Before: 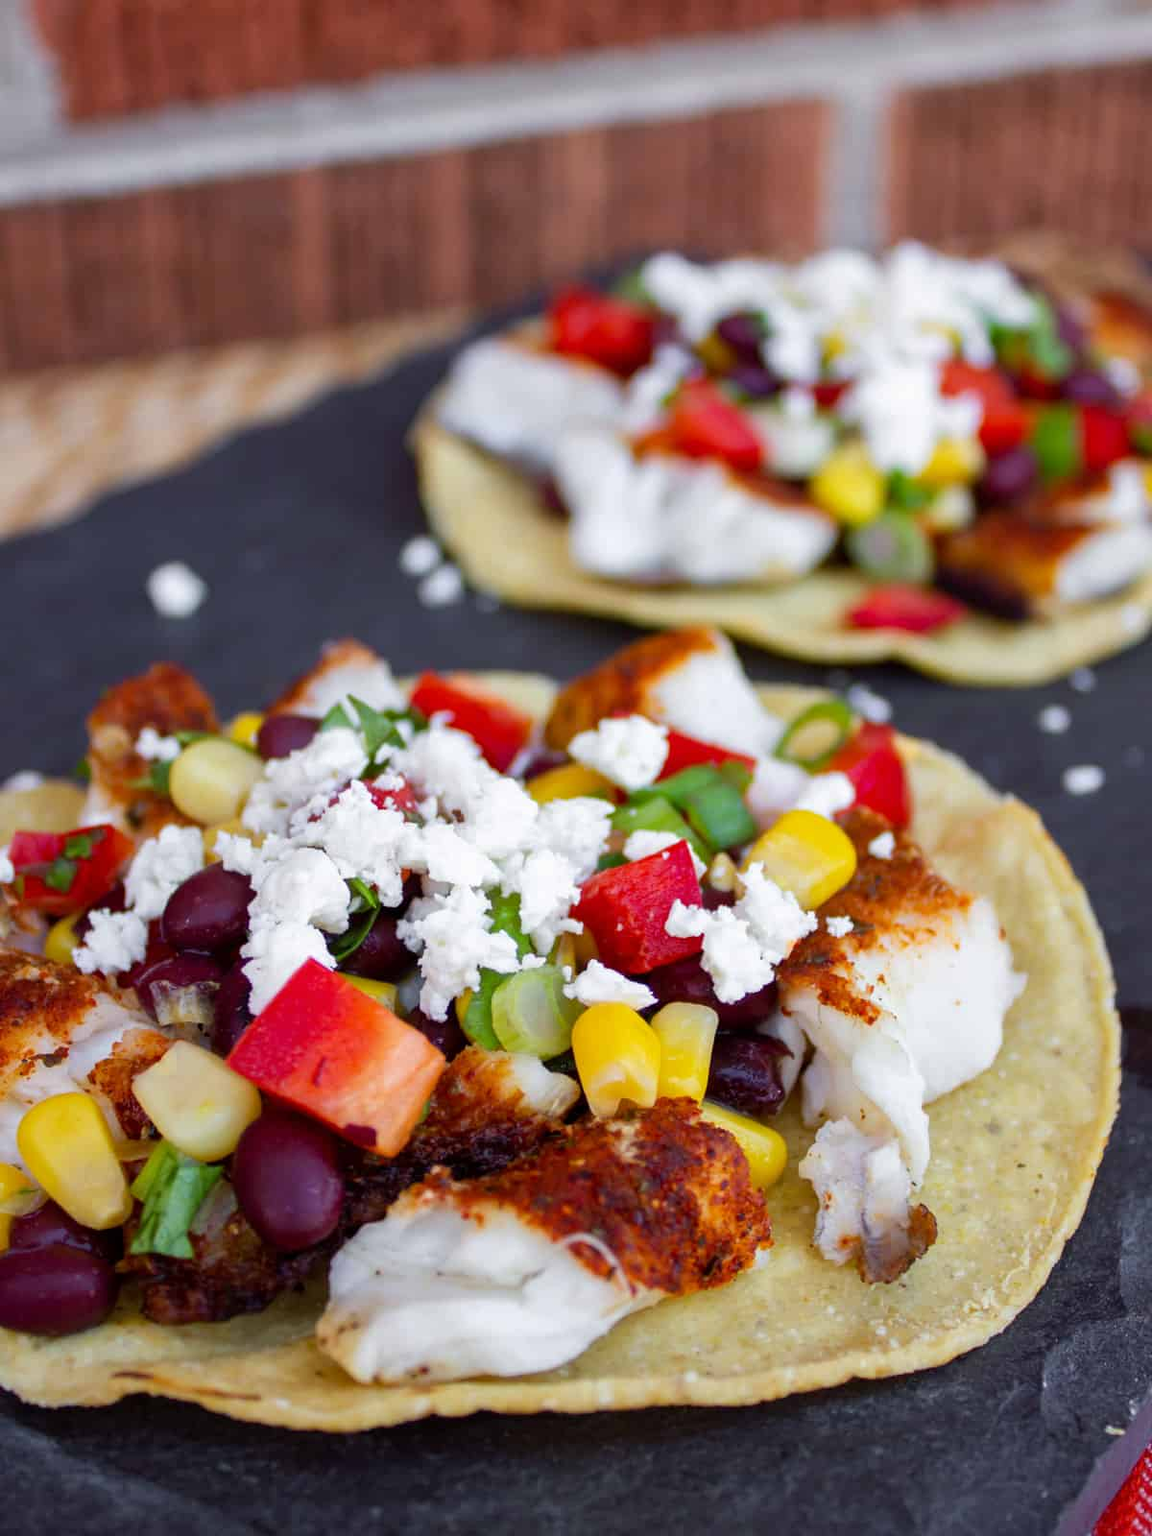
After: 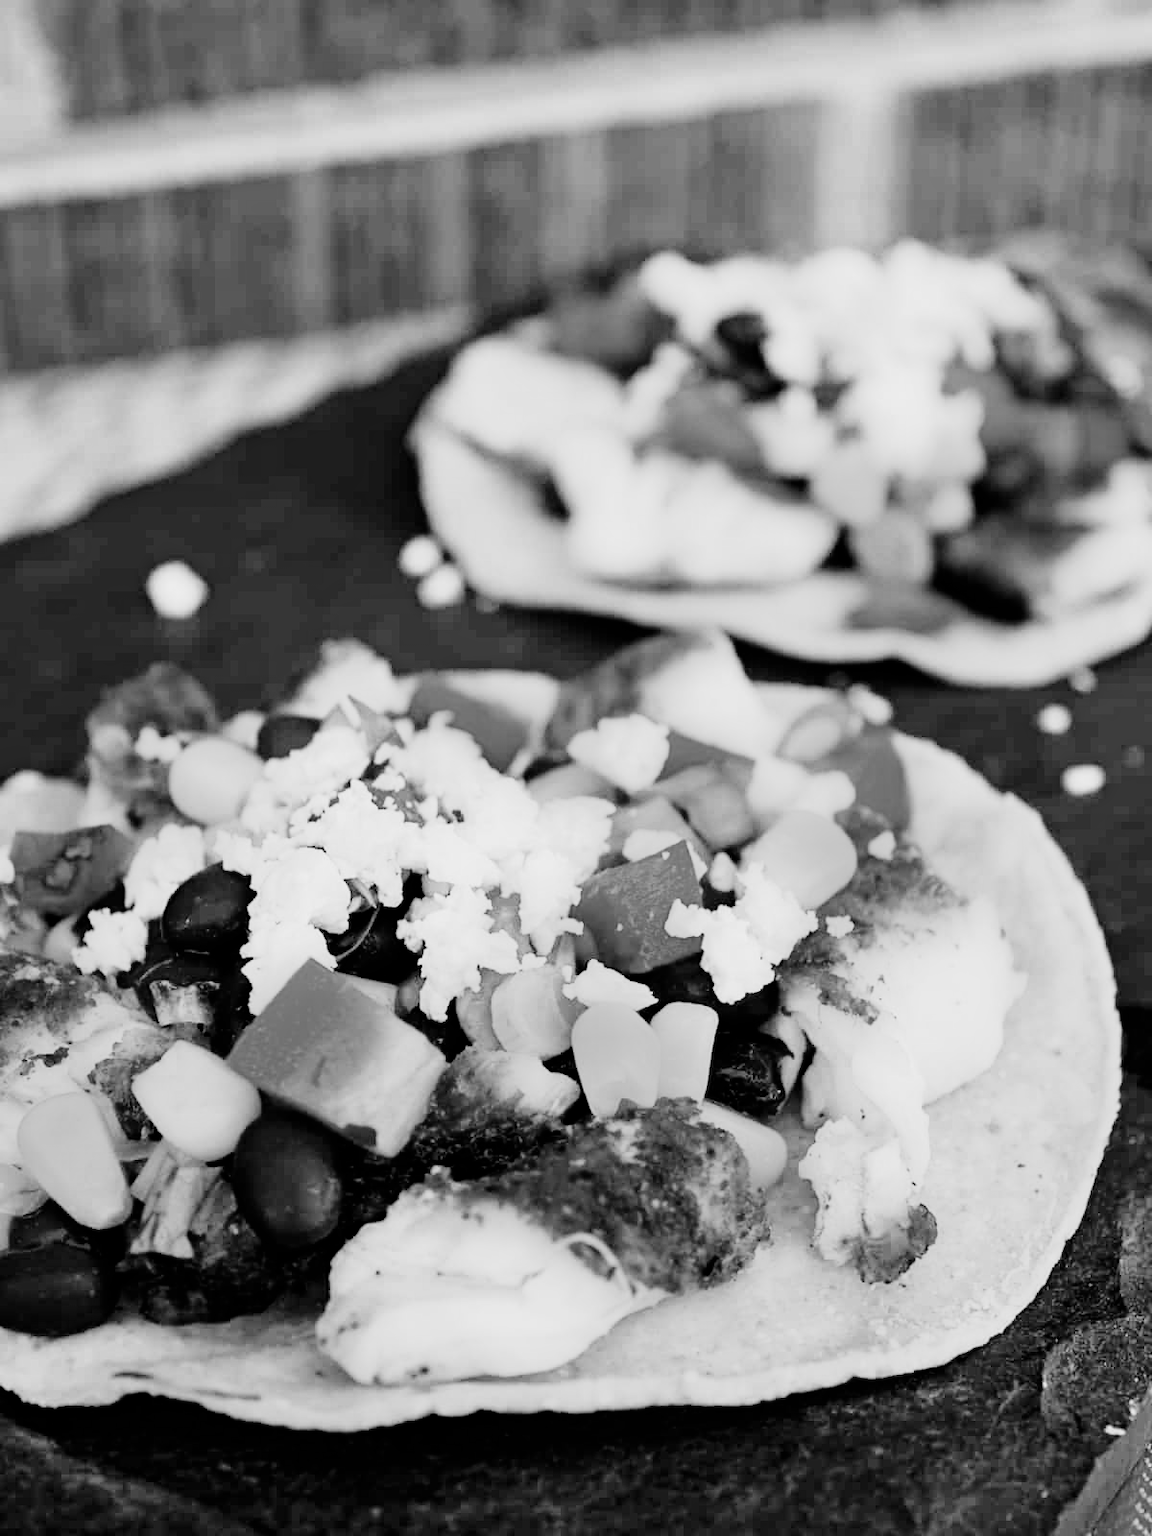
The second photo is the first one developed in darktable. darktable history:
monochrome: a 14.95, b -89.96
base curve: curves: ch0 [(0, 0) (0, 0.001) (0.001, 0.001) (0.004, 0.002) (0.007, 0.004) (0.015, 0.013) (0.033, 0.045) (0.052, 0.096) (0.075, 0.17) (0.099, 0.241) (0.163, 0.42) (0.219, 0.55) (0.259, 0.616) (0.327, 0.722) (0.365, 0.765) (0.522, 0.873) (0.547, 0.881) (0.689, 0.919) (0.826, 0.952) (1, 1)], preserve colors none
tone curve: curves: ch0 [(0, 0) (0.068, 0.012) (0.183, 0.089) (0.341, 0.283) (0.547, 0.532) (0.828, 0.815) (1, 0.983)]; ch1 [(0, 0) (0.23, 0.166) (0.34, 0.308) (0.371, 0.337) (0.429, 0.411) (0.477, 0.462) (0.499, 0.5) (0.529, 0.537) (0.559, 0.582) (0.743, 0.798) (1, 1)]; ch2 [(0, 0) (0.431, 0.414) (0.498, 0.503) (0.524, 0.528) (0.568, 0.546) (0.6, 0.597) (0.634, 0.645) (0.728, 0.742) (1, 1)], color space Lab, independent channels, preserve colors none
haze removal: compatibility mode true, adaptive false
